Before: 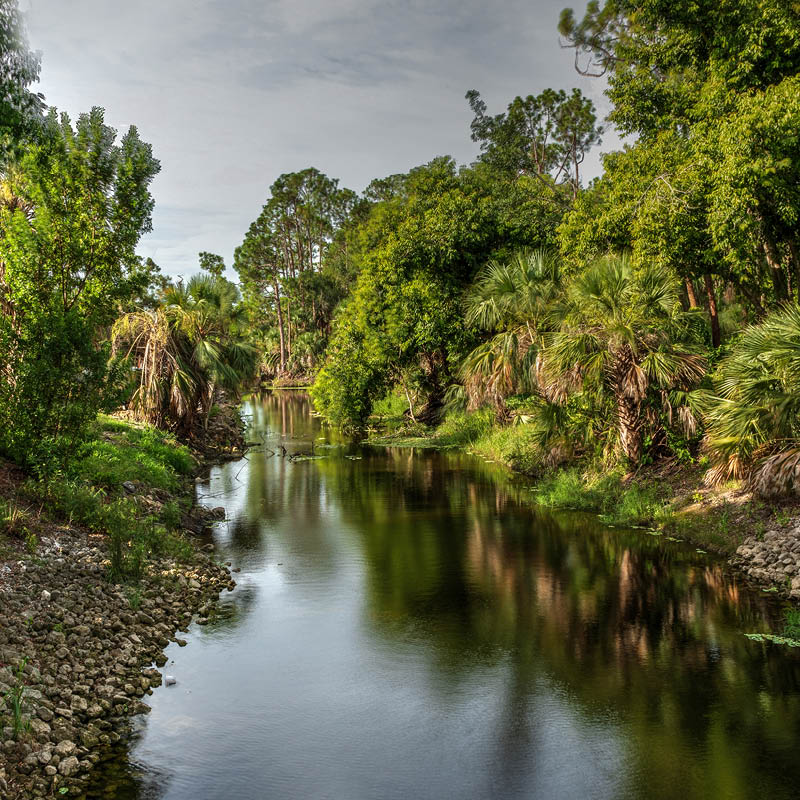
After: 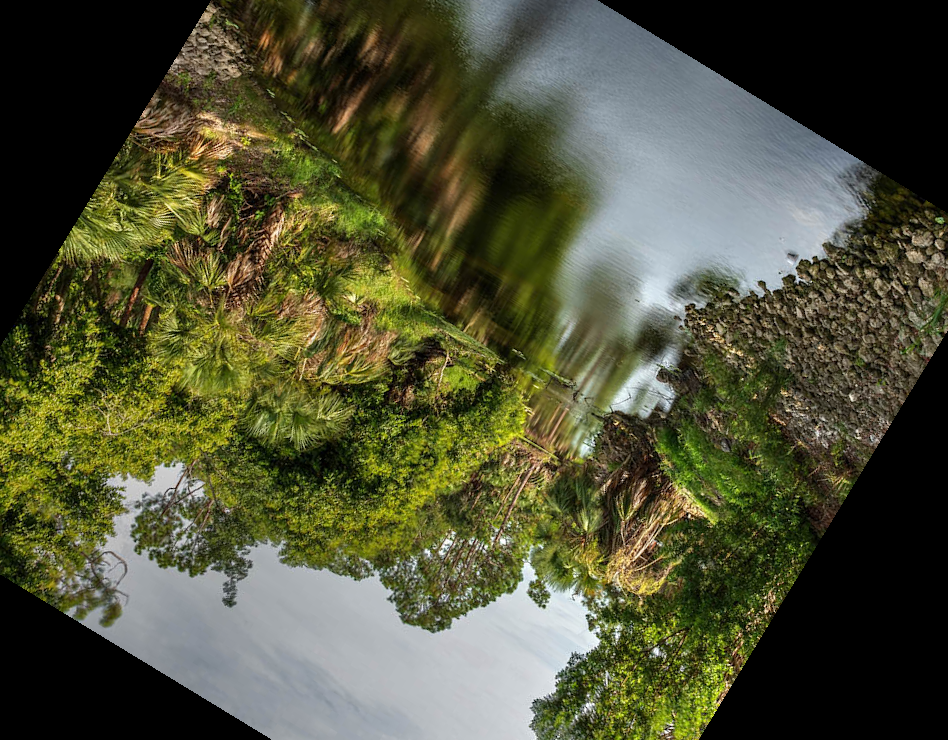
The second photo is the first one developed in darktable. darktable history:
crop and rotate: angle 148.68°, left 9.111%, top 15.603%, right 4.588%, bottom 17.041%
tone equalizer: on, module defaults
